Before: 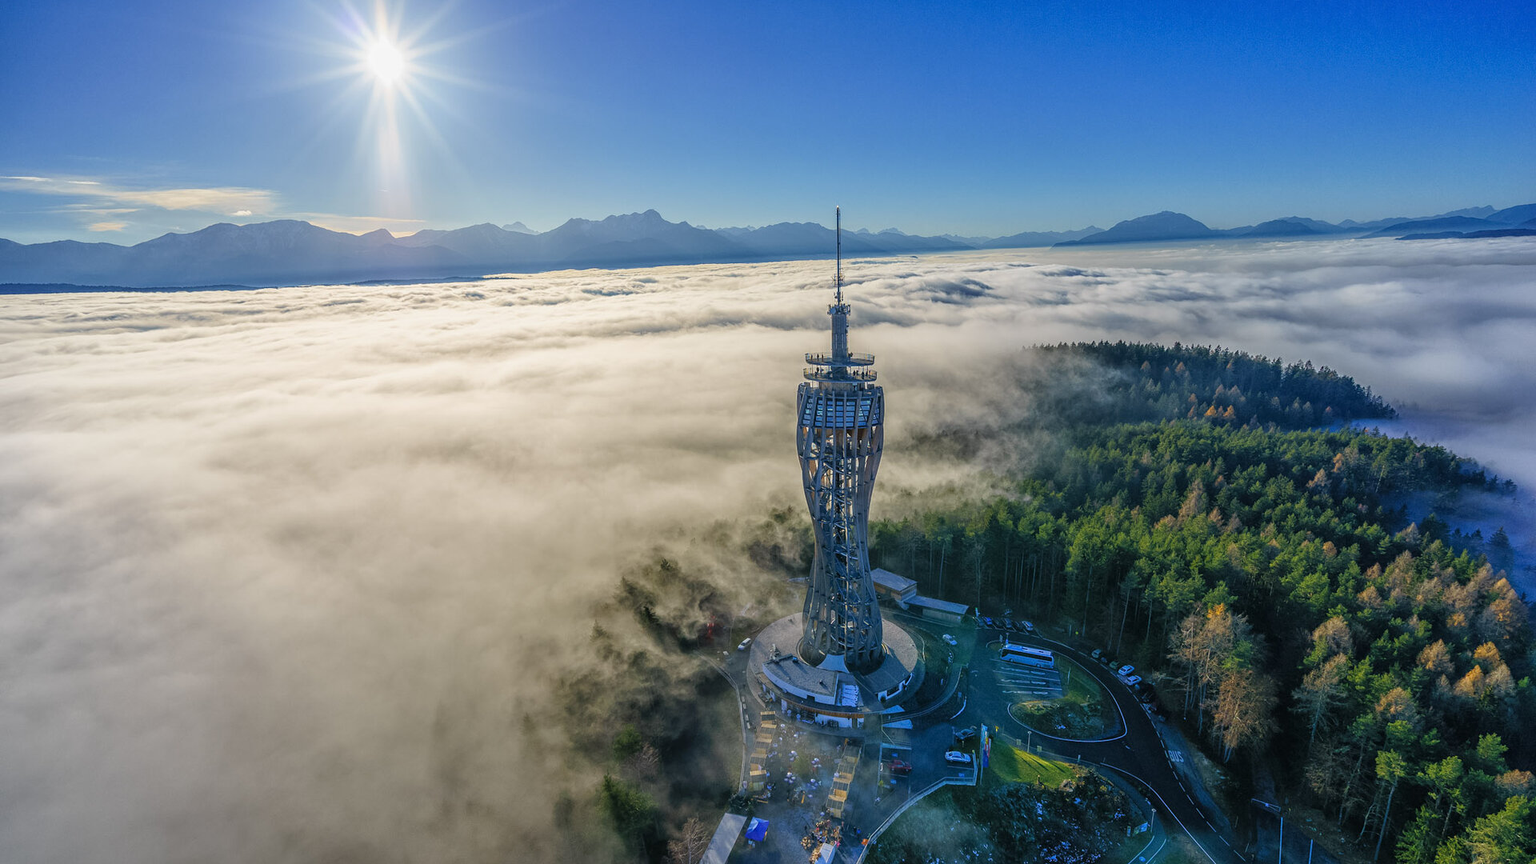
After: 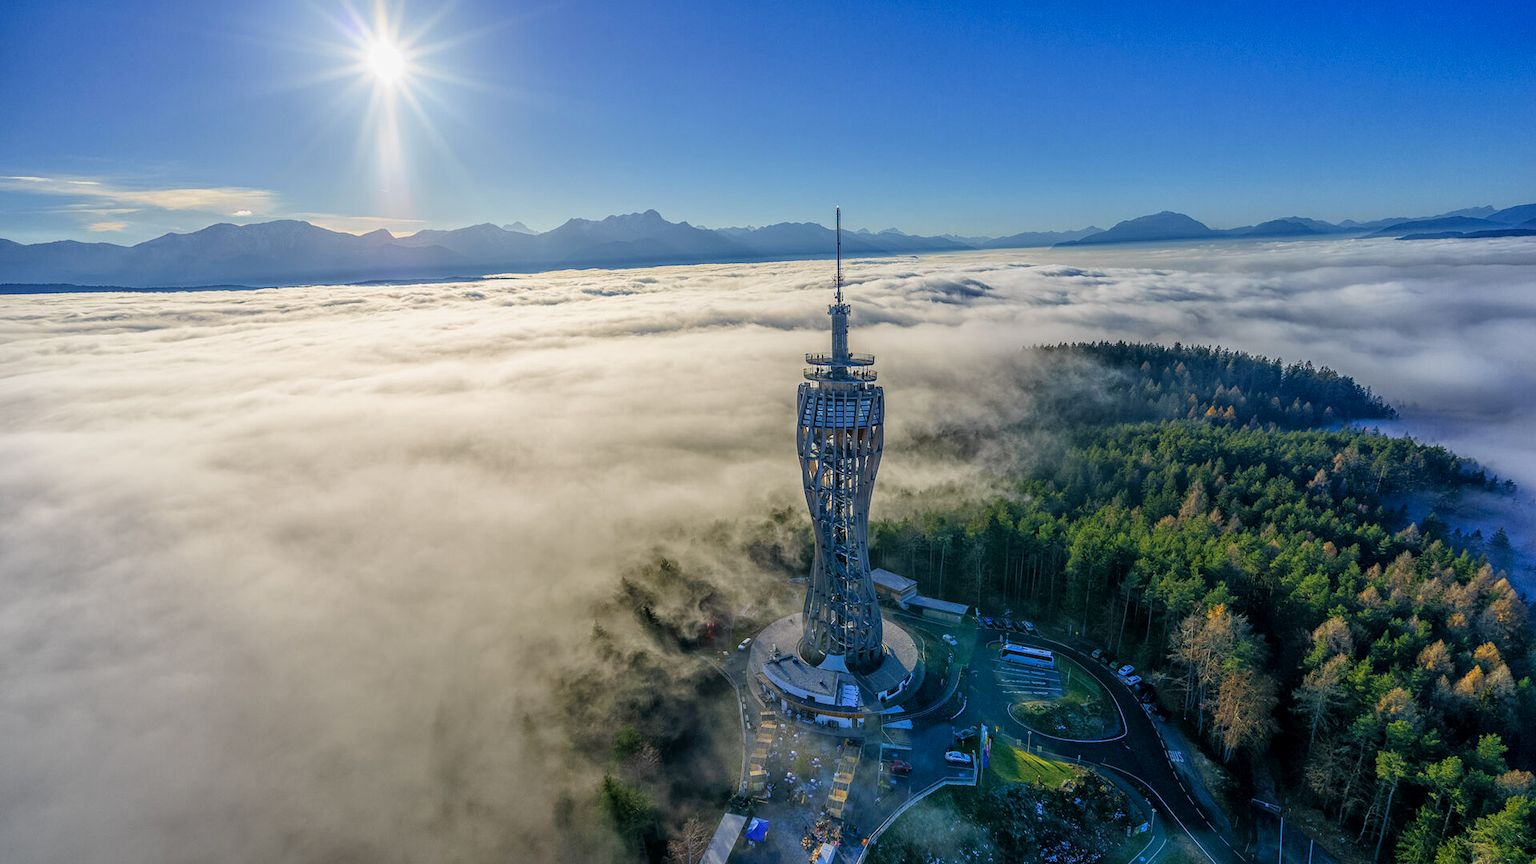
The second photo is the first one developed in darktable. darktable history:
exposure: black level correction 0.004, exposure 0.017 EV, compensate exposure bias true, compensate highlight preservation false
